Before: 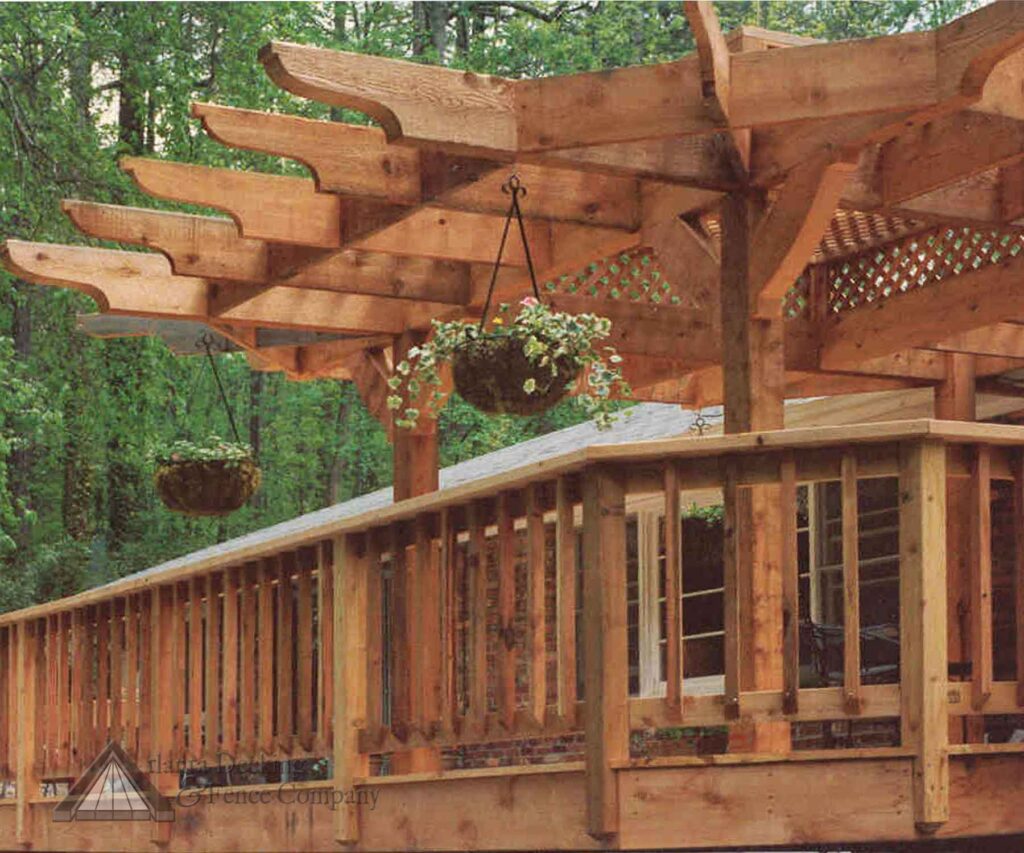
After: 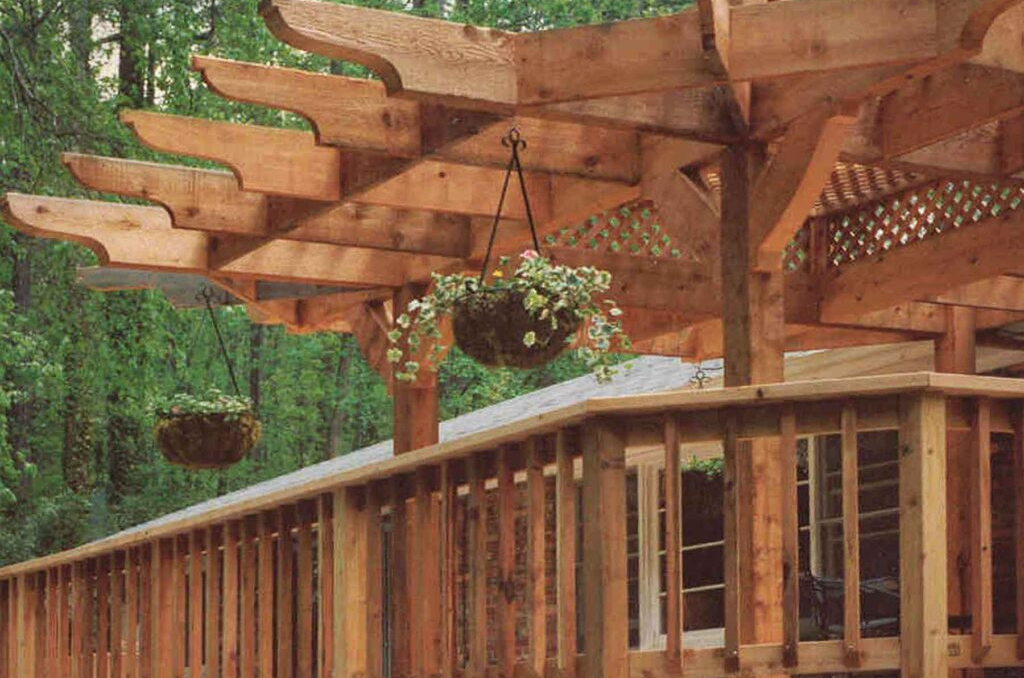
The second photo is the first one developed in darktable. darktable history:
vignetting: fall-off radius 82.13%, saturation -0.029, unbound false
crop and rotate: top 5.663%, bottom 14.843%
